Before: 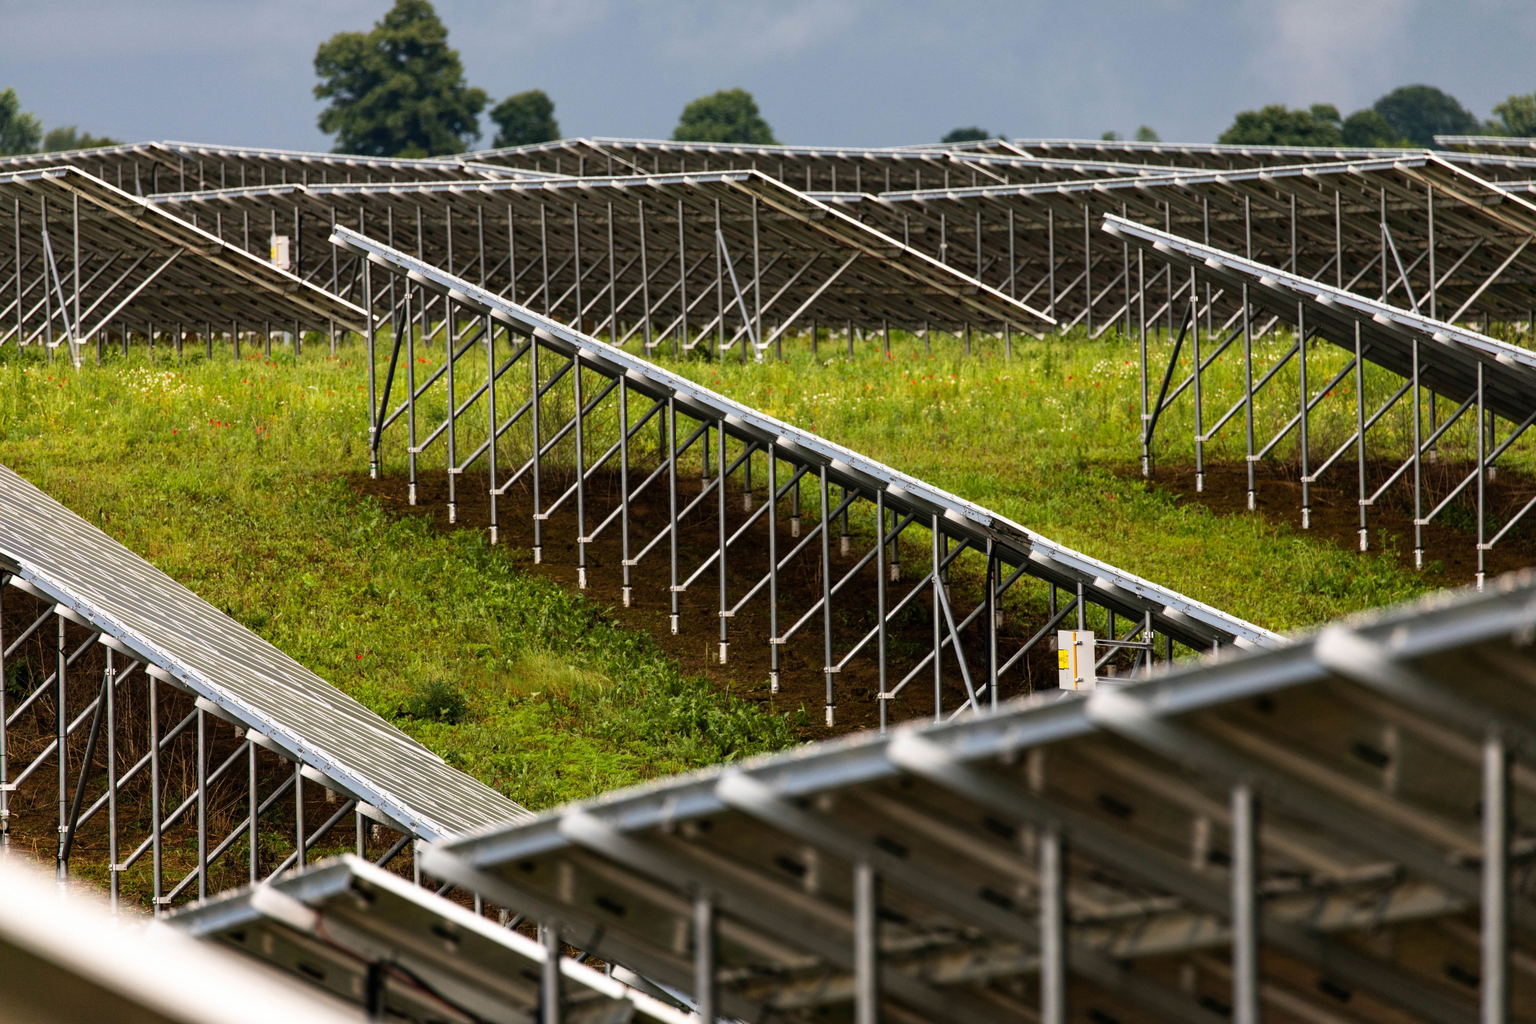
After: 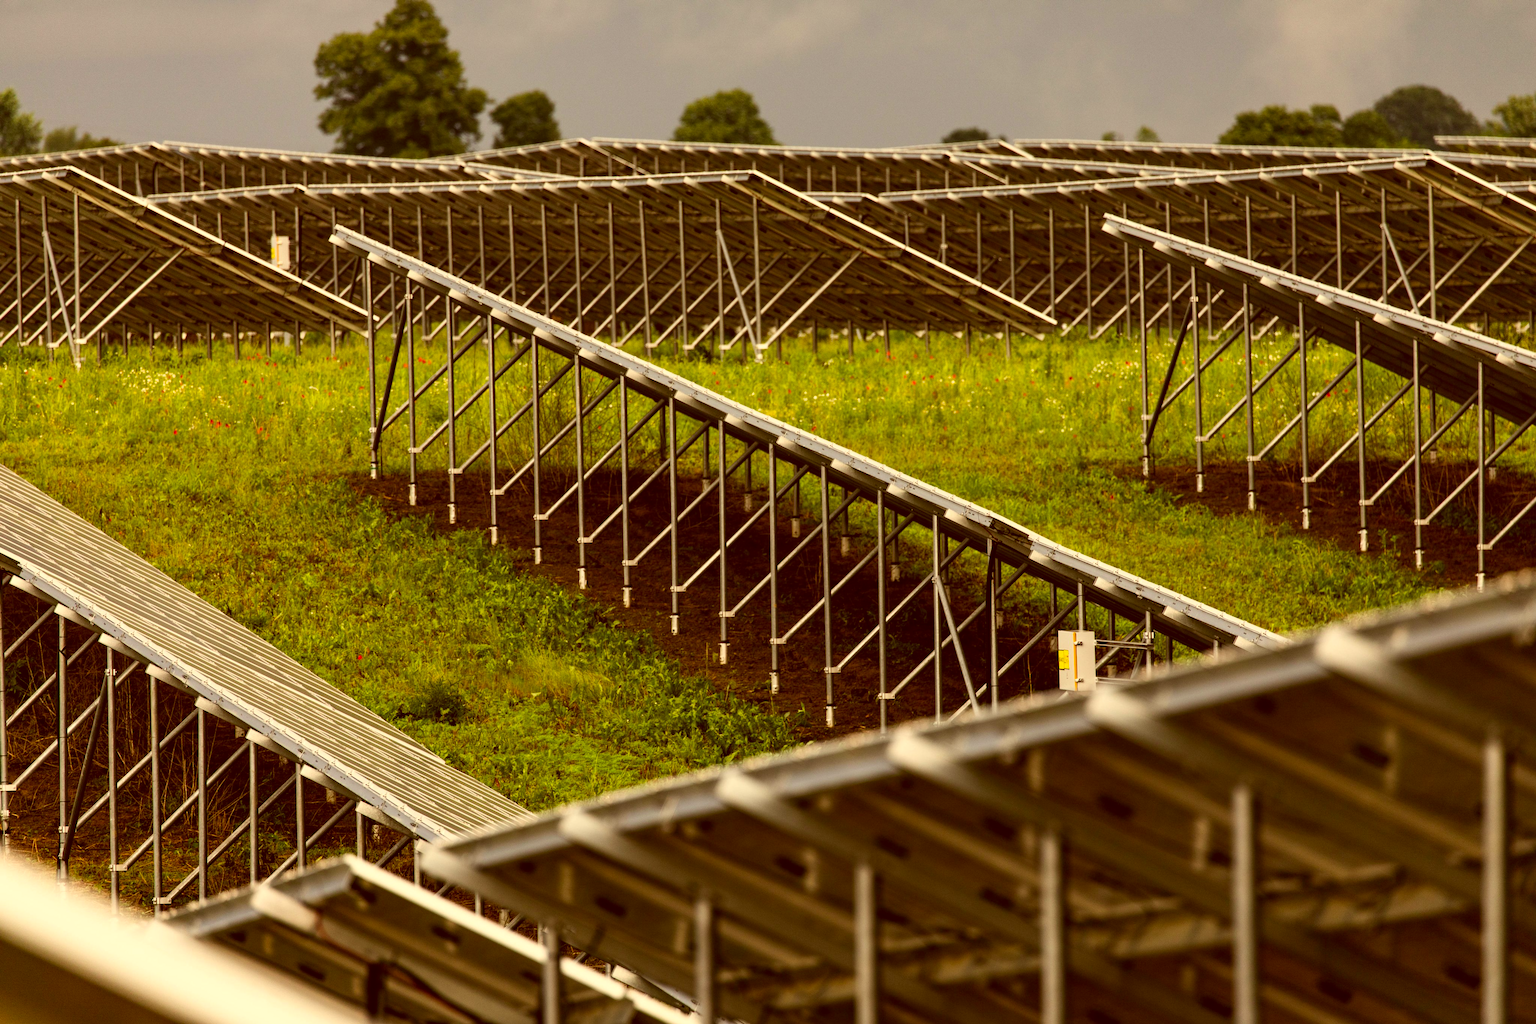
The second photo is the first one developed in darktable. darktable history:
color correction: highlights a* 1.11, highlights b* 24.8, shadows a* 15.13, shadows b* 24.63
